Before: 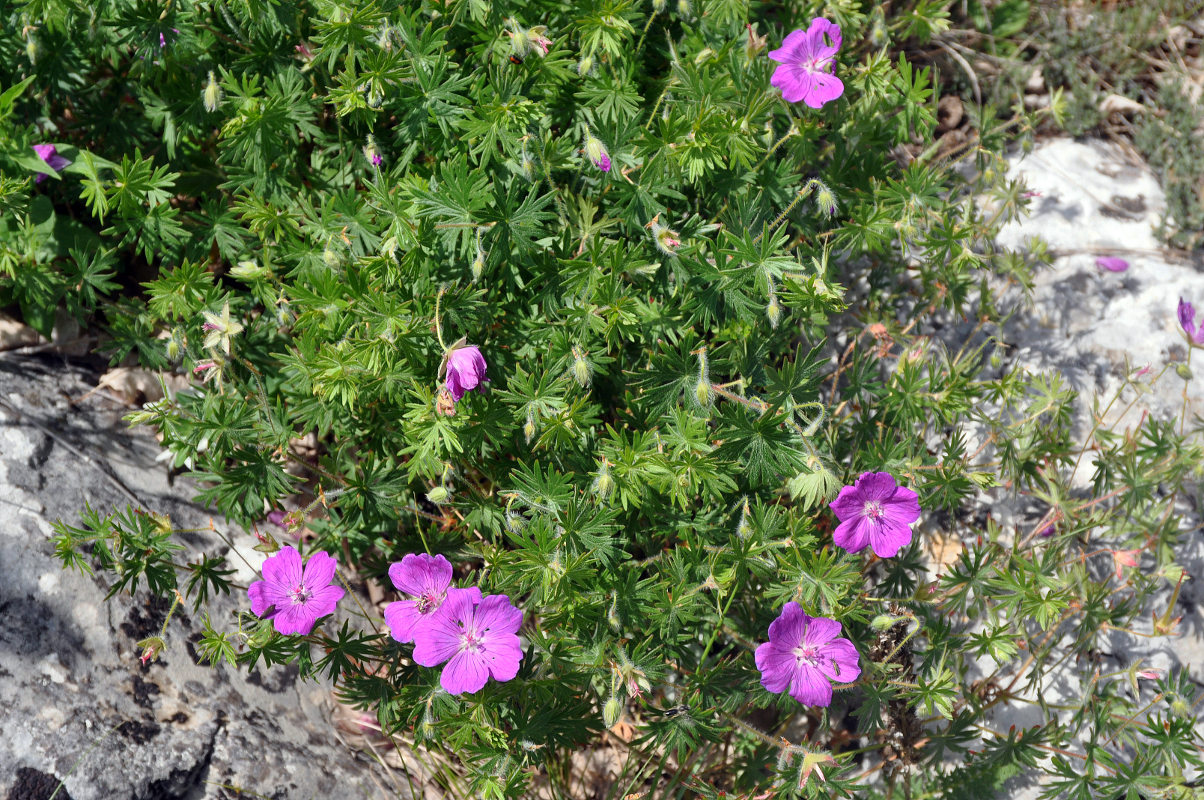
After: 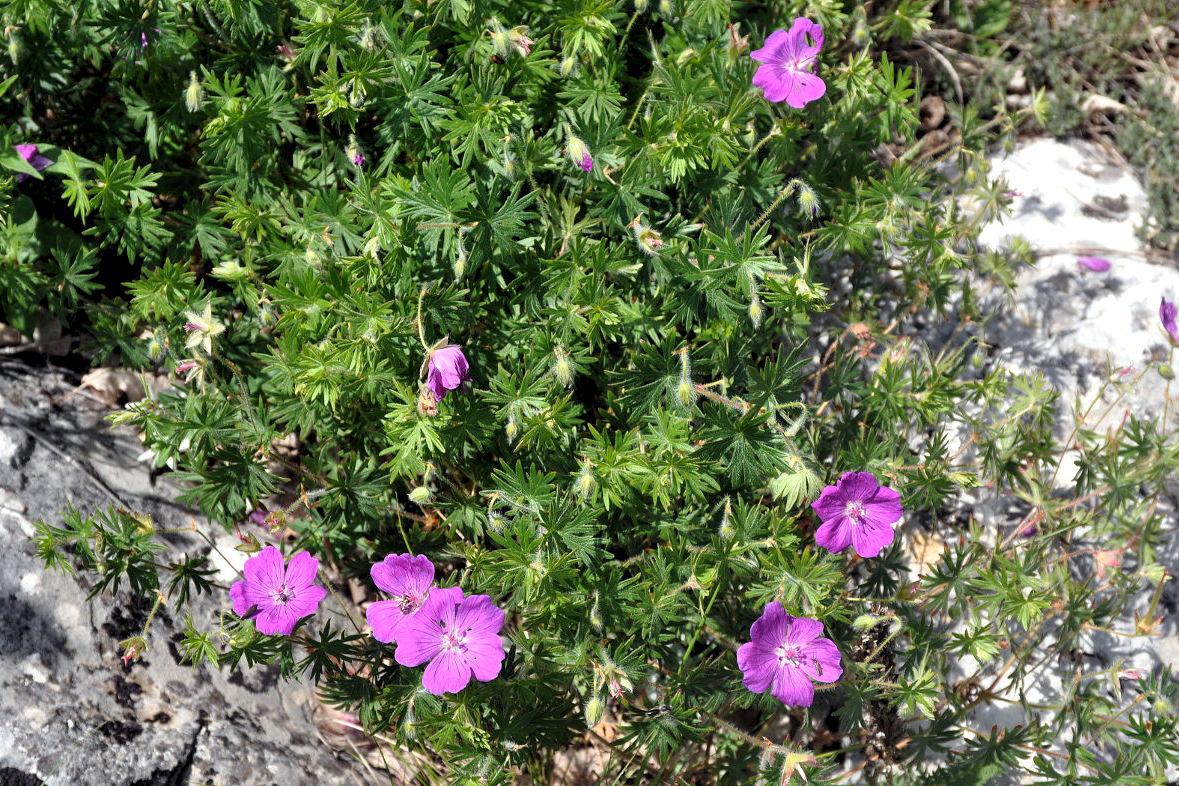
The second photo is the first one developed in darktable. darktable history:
crop and rotate: left 1.516%, right 0.506%, bottom 1.709%
levels: white 99.92%, levels [0.062, 0.494, 0.925]
